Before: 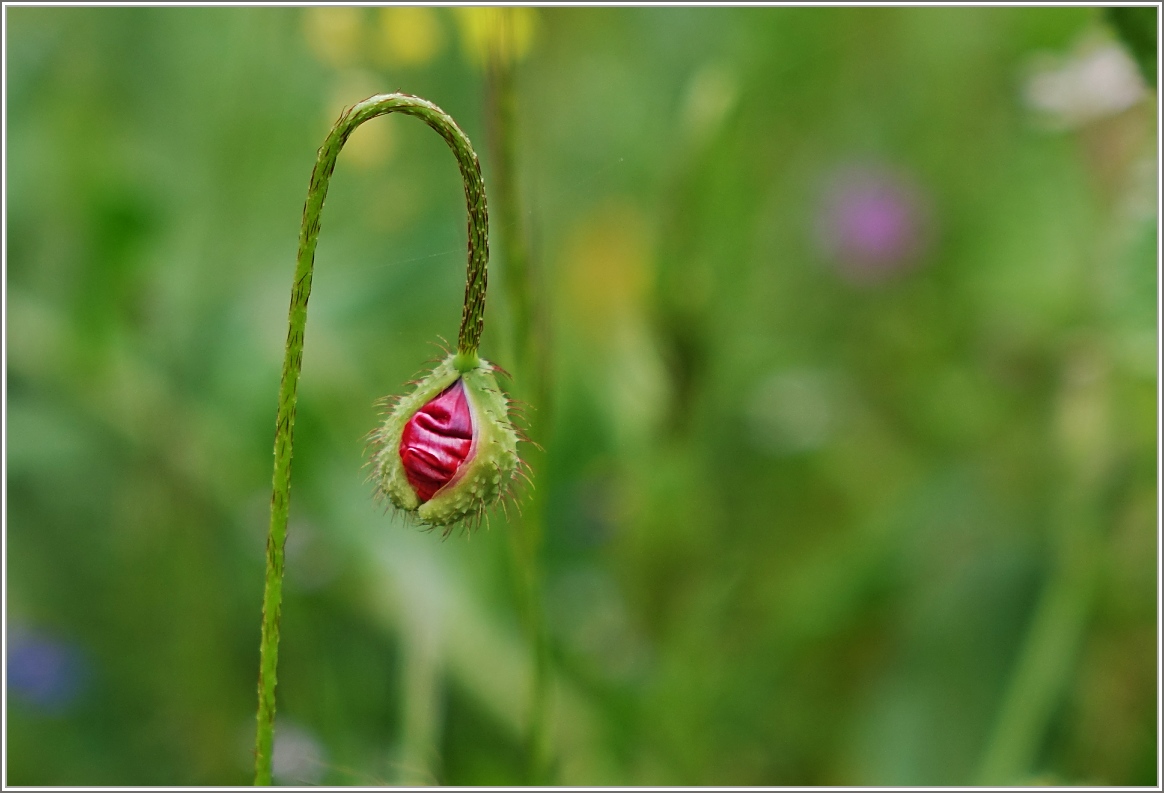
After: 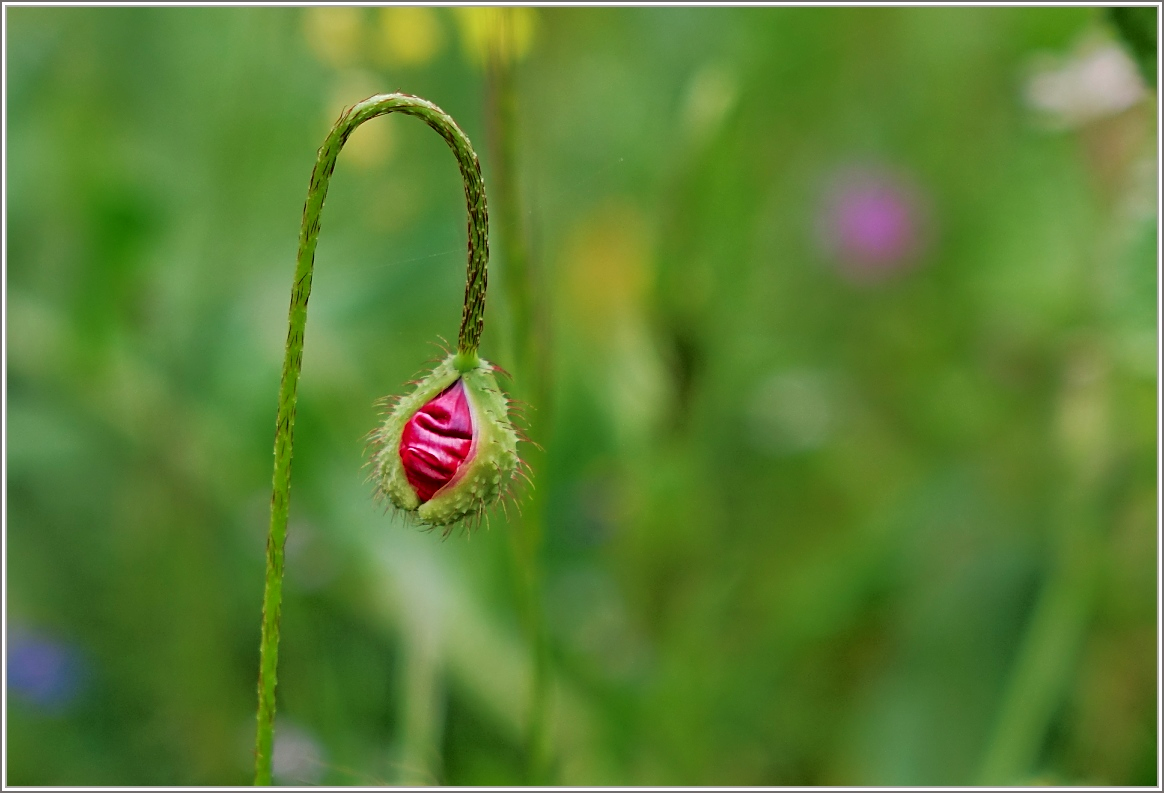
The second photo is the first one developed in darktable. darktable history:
shadows and highlights: radius 108.52, shadows 23.73, highlights -59.32, low approximation 0.01, soften with gaussian
tone curve: curves: ch0 [(0, 0) (0.126, 0.061) (0.362, 0.382) (0.498, 0.498) (0.706, 0.712) (1, 1)]; ch1 [(0, 0) (0.5, 0.505) (0.55, 0.578) (1, 1)]; ch2 [(0, 0) (0.44, 0.424) (0.489, 0.483) (0.537, 0.538) (1, 1)], color space Lab, independent channels, preserve colors none
